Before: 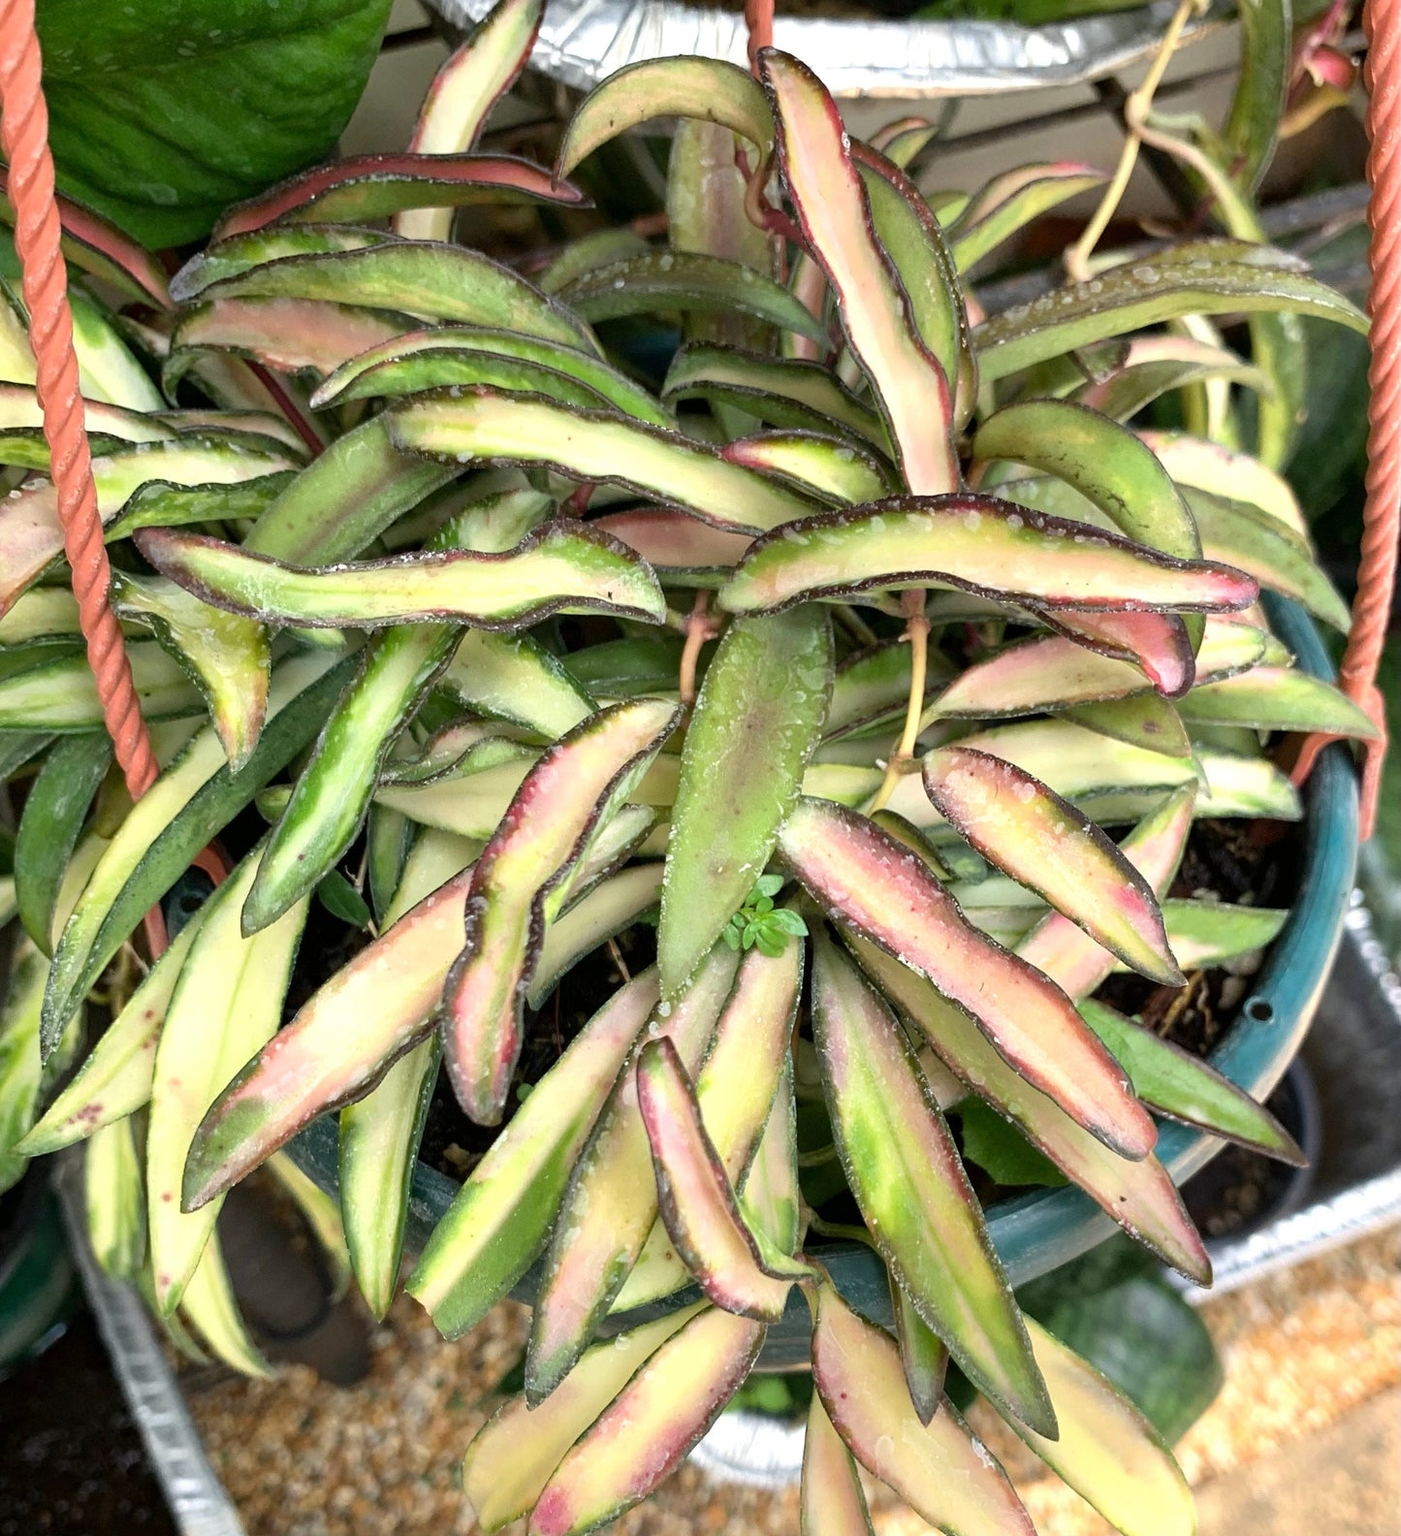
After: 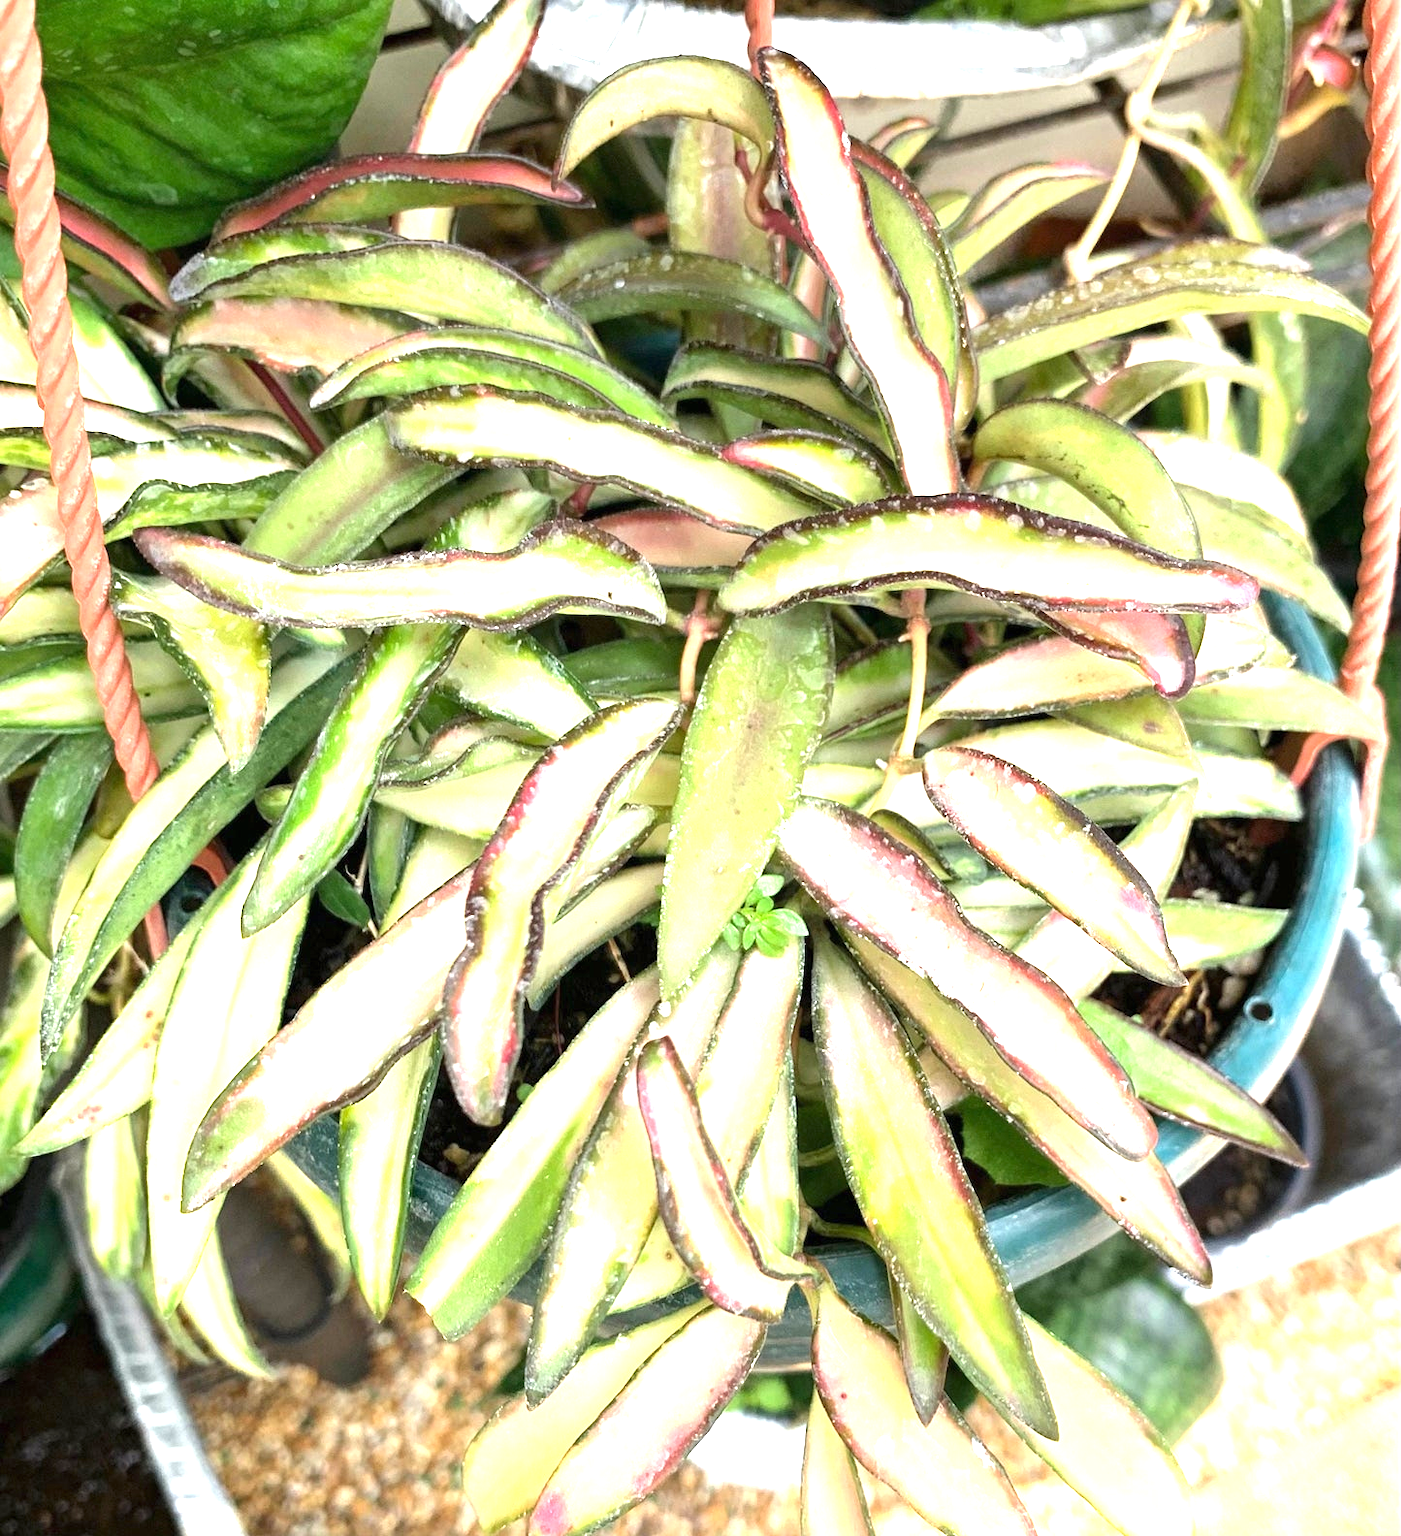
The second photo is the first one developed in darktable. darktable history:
tone equalizer: on, module defaults
exposure: black level correction 0, exposure 1.125 EV, compensate exposure bias true, compensate highlight preservation false
levels: levels [0, 0.476, 0.951]
